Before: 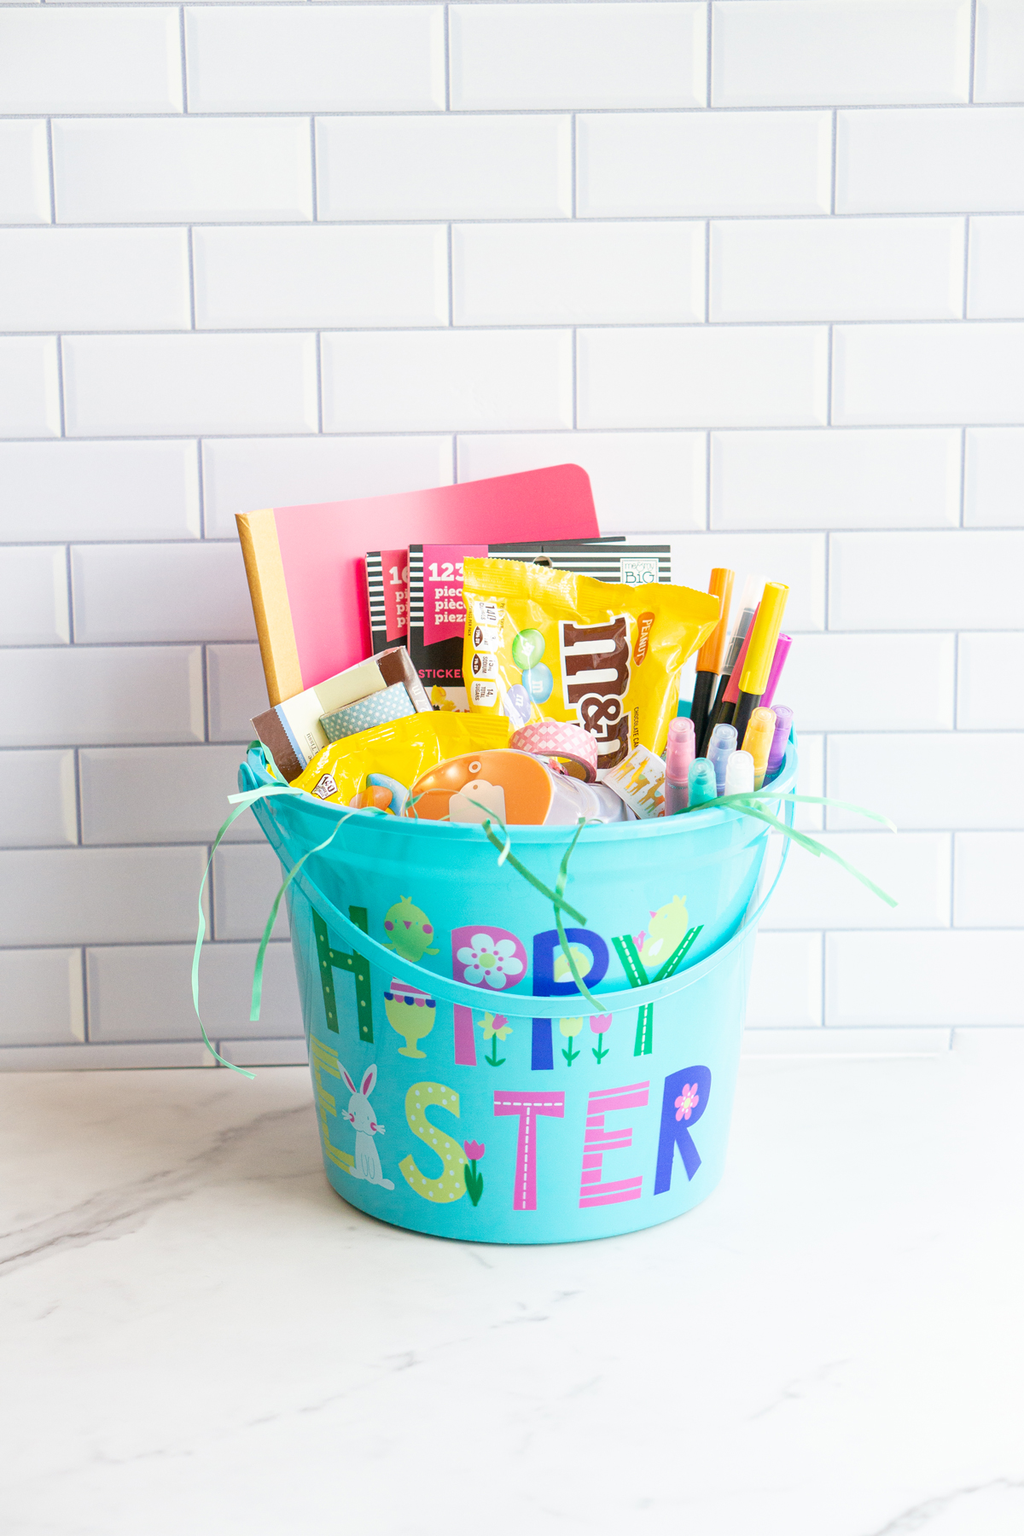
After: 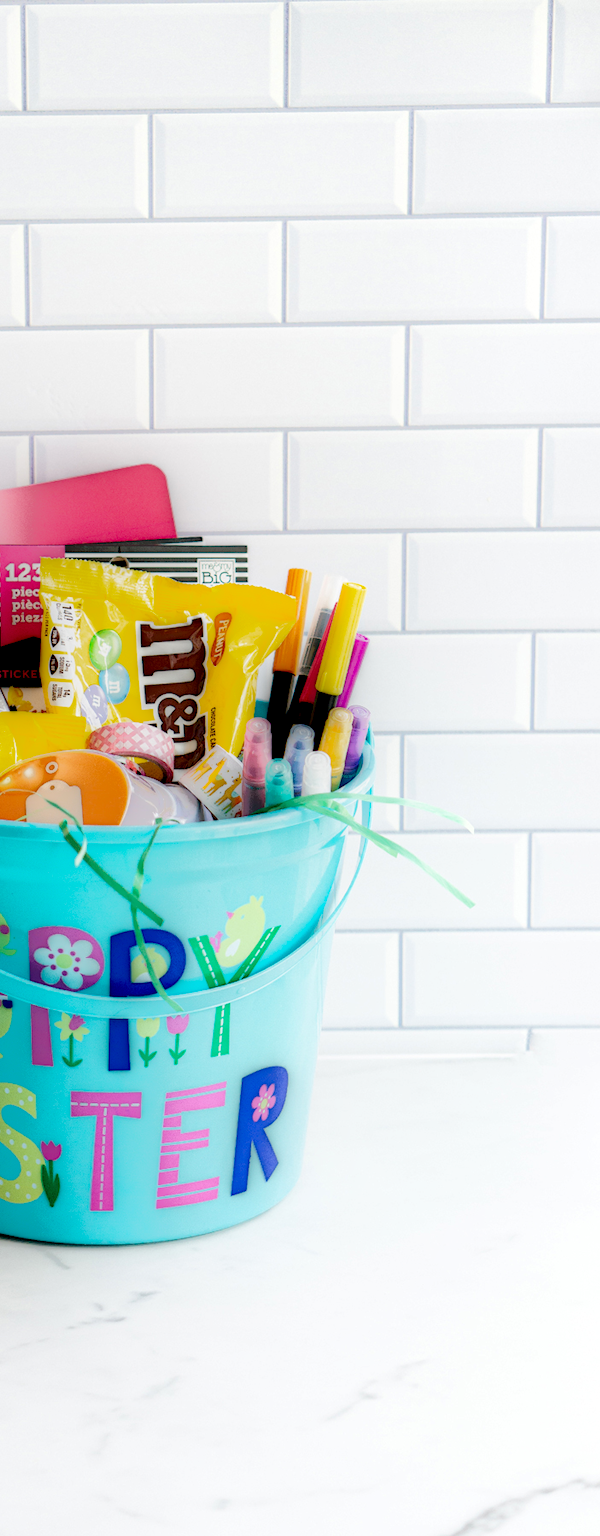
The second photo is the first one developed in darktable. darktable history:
crop: left 41.402%
local contrast: highlights 0%, shadows 198%, detail 164%, midtone range 0.001
contrast brightness saturation: contrast 0.15, brightness -0.01, saturation 0.1
